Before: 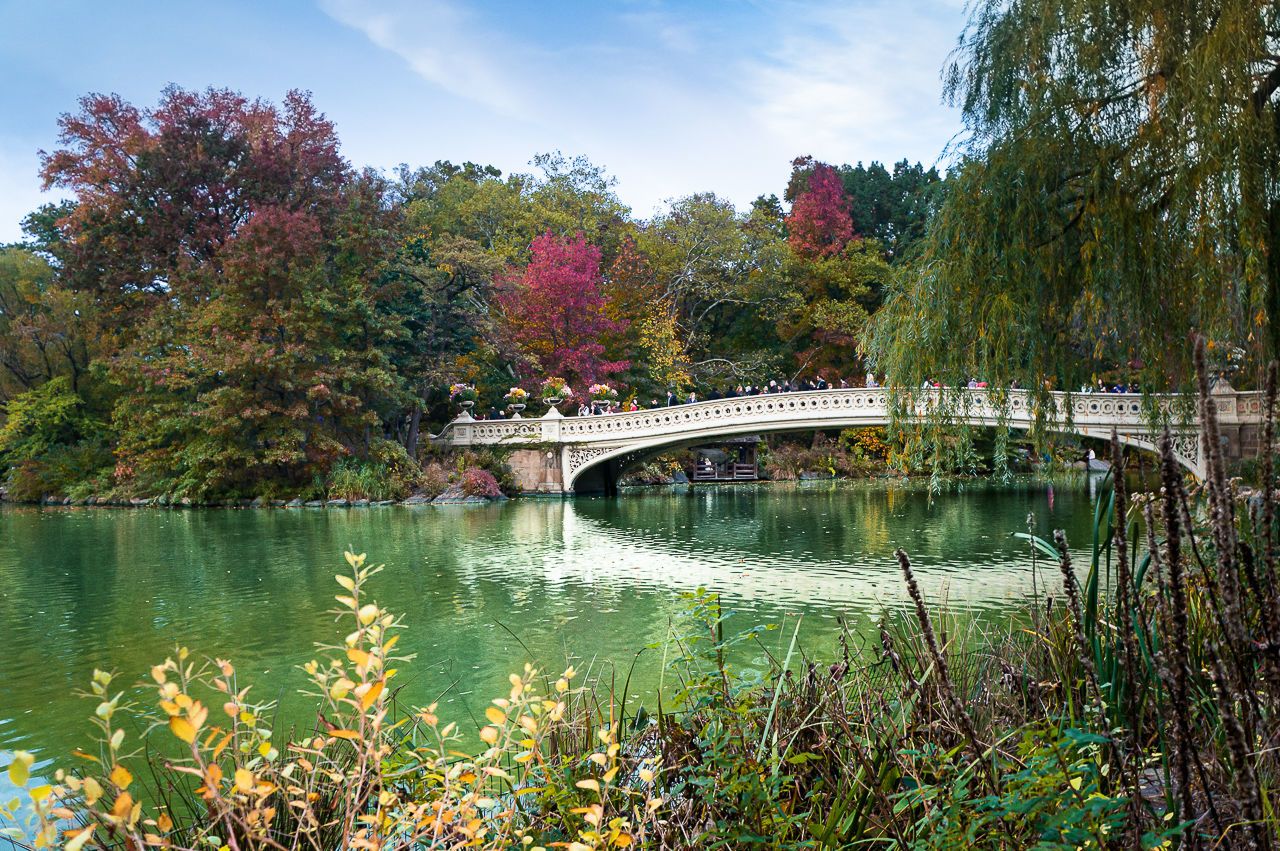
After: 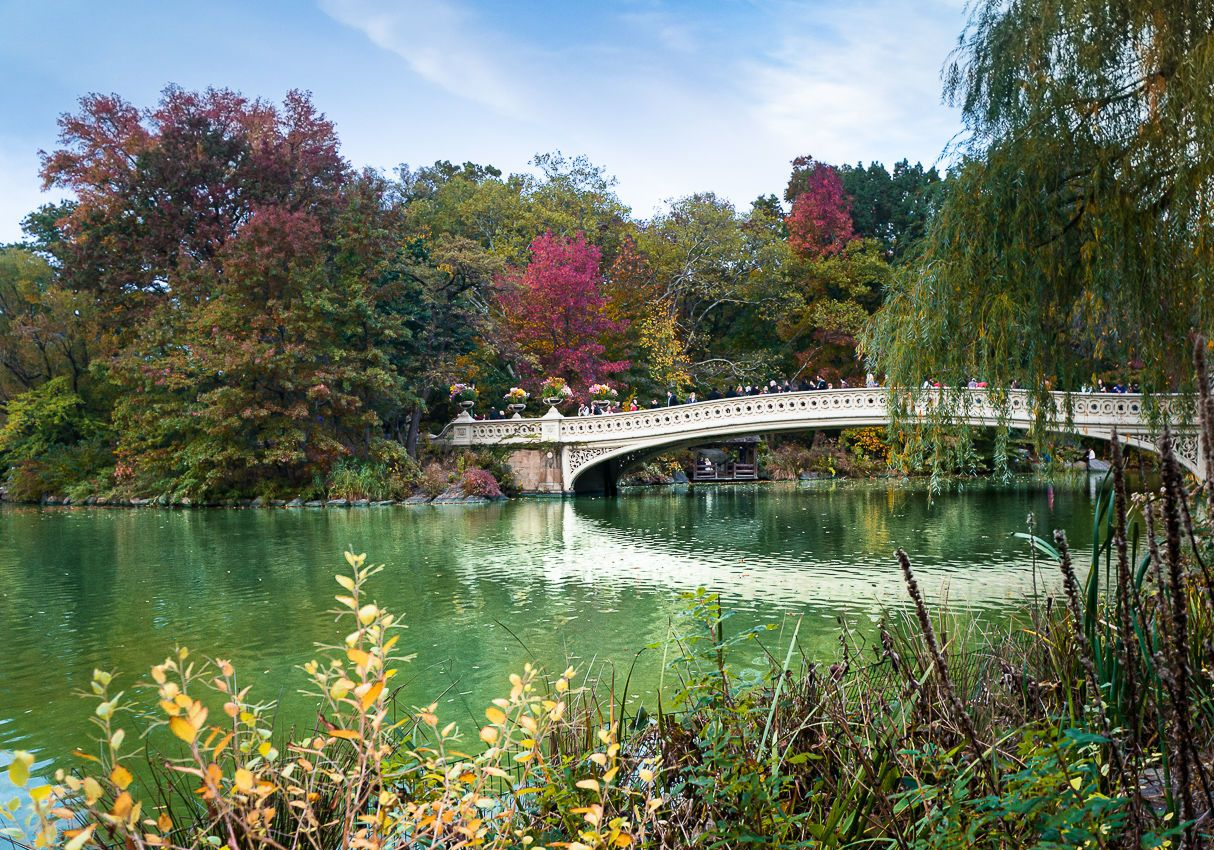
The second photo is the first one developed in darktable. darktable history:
crop and rotate: left 0%, right 5.15%
